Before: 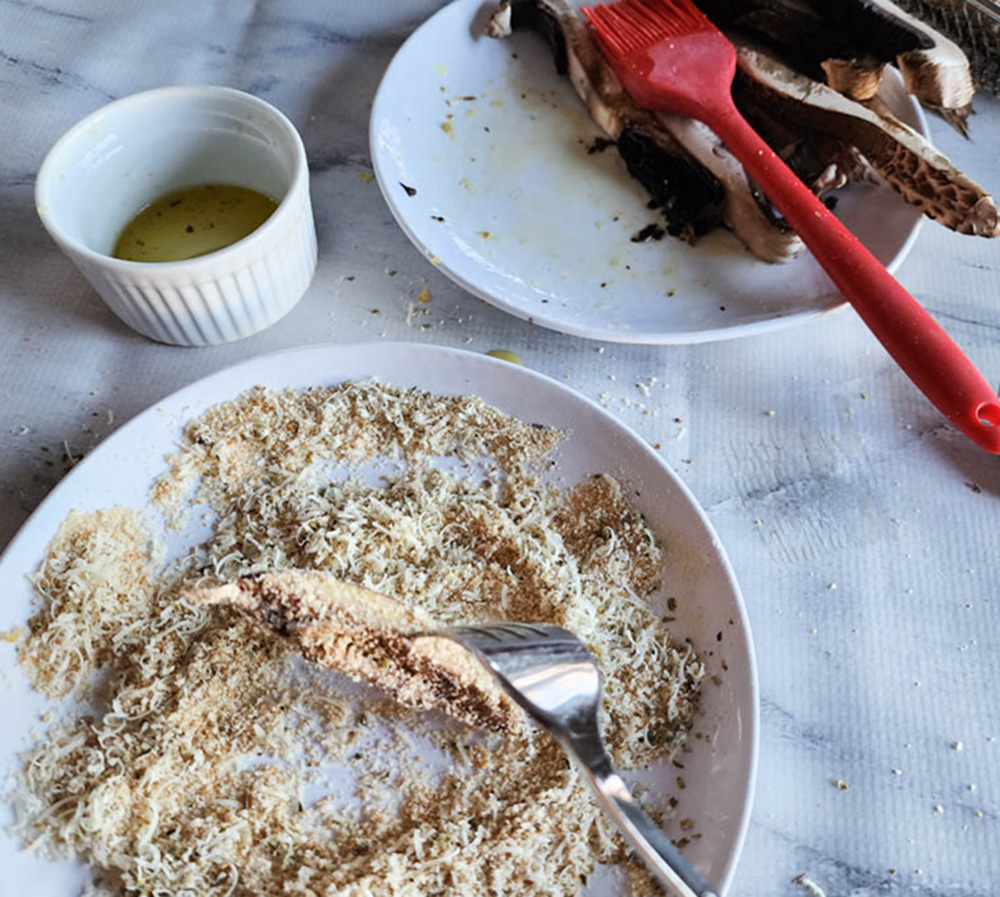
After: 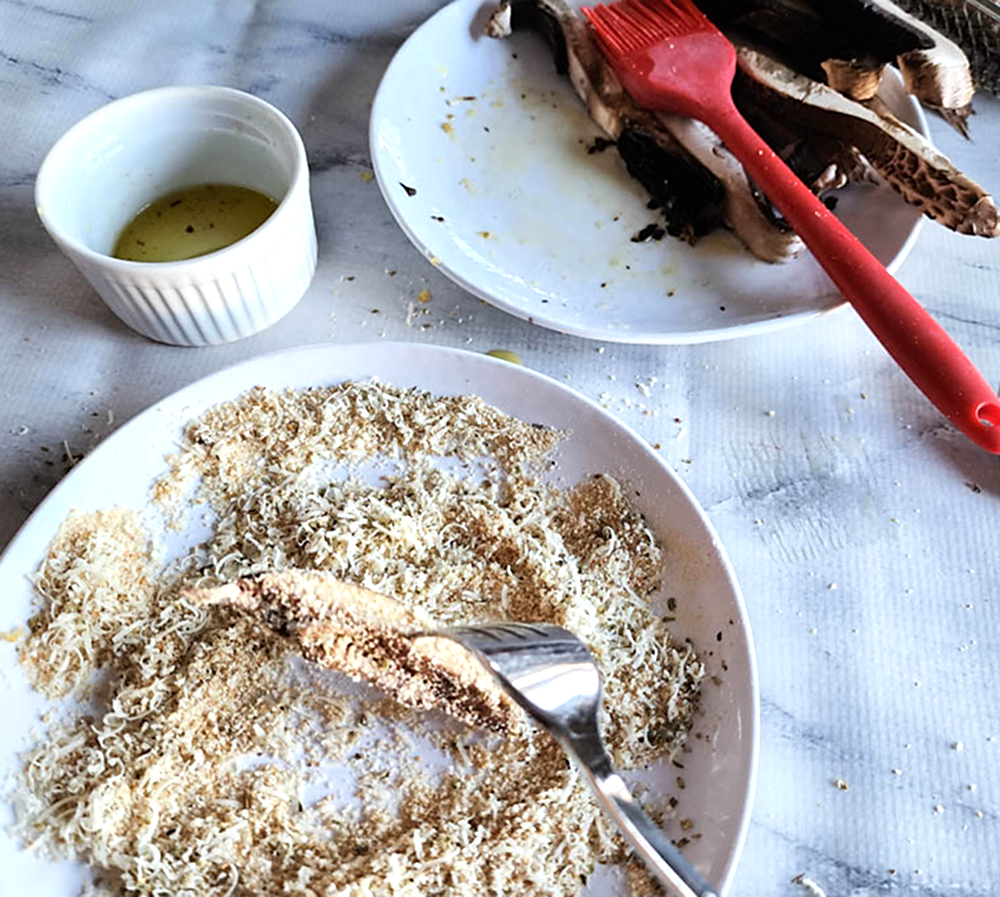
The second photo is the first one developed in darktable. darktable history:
sharpen: radius 1.89, amount 0.411, threshold 1.473
tone equalizer: -8 EV -0.446 EV, -7 EV -0.424 EV, -6 EV -0.362 EV, -5 EV -0.217 EV, -3 EV 0.215 EV, -2 EV 0.352 EV, -1 EV 0.367 EV, +0 EV 0.398 EV, mask exposure compensation -0.492 EV
